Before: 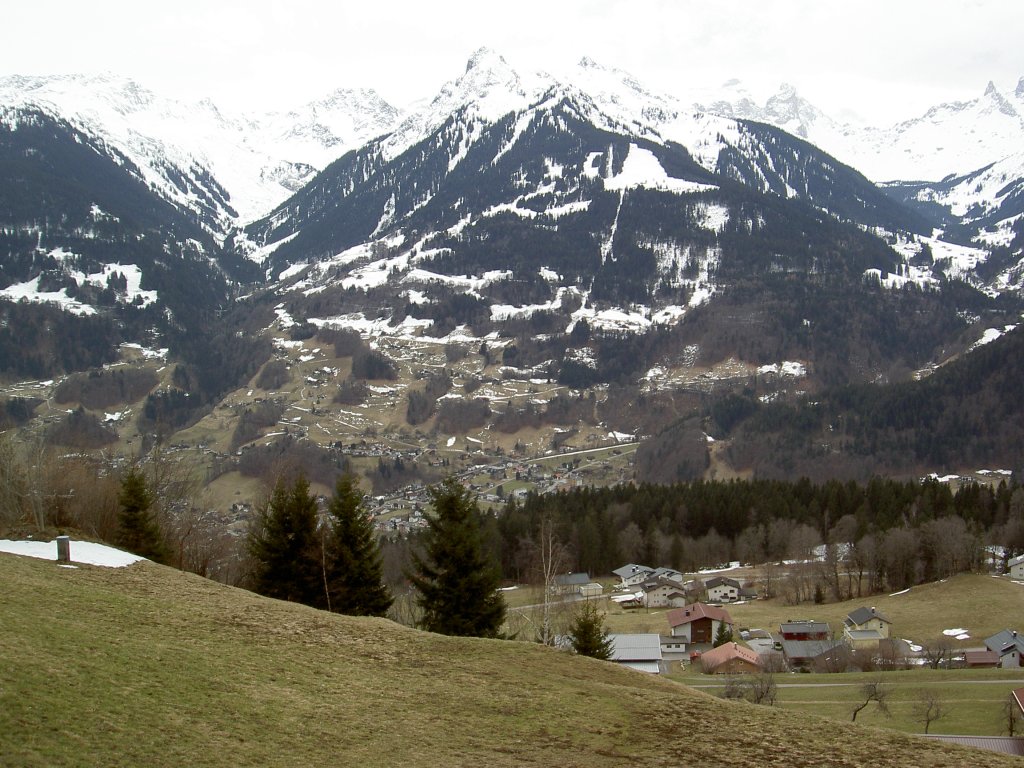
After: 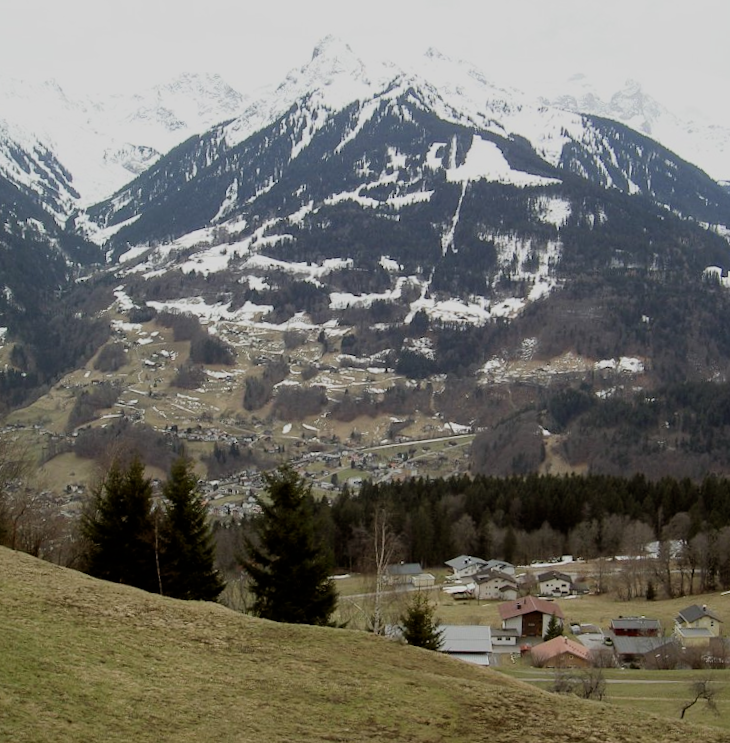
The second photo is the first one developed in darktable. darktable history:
crop and rotate: angle -3.27°, left 14.277%, top 0.028%, right 10.766%, bottom 0.028%
tone equalizer: on, module defaults
rotate and perspective: rotation -1.75°, automatic cropping off
filmic rgb: black relative exposure -7.65 EV, white relative exposure 4.56 EV, hardness 3.61, color science v6 (2022)
